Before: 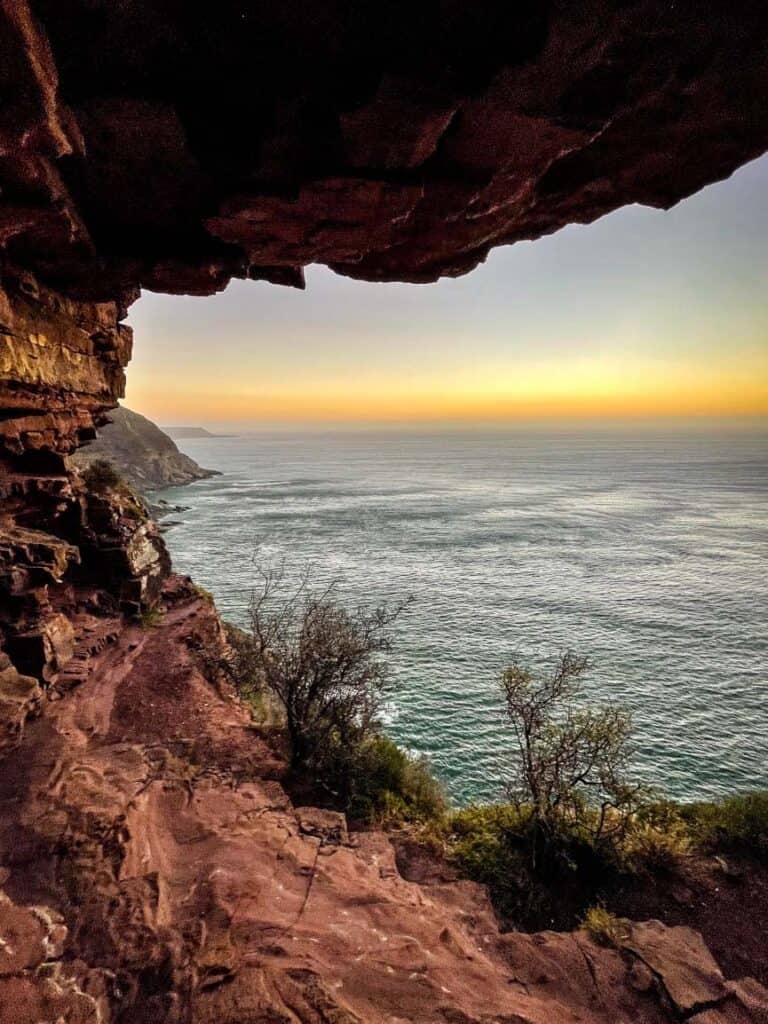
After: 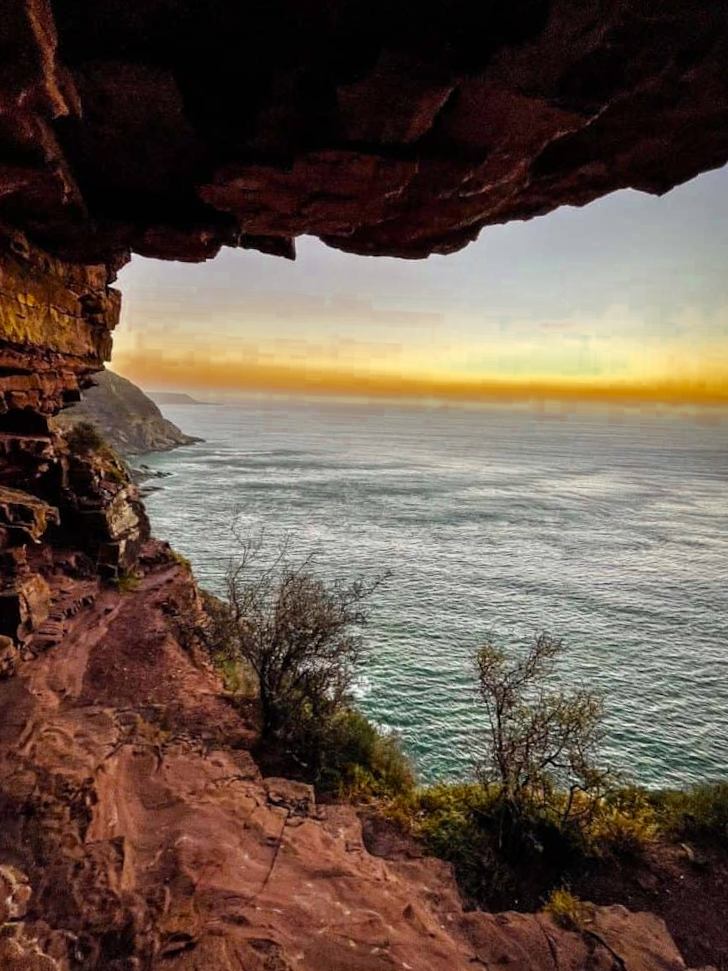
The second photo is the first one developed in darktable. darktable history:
crop and rotate: angle -2.38°
color zones: curves: ch0 [(0.11, 0.396) (0.195, 0.36) (0.25, 0.5) (0.303, 0.412) (0.357, 0.544) (0.75, 0.5) (0.967, 0.328)]; ch1 [(0, 0.468) (0.112, 0.512) (0.202, 0.6) (0.25, 0.5) (0.307, 0.352) (0.357, 0.544) (0.75, 0.5) (0.963, 0.524)]
exposure: compensate highlight preservation false
